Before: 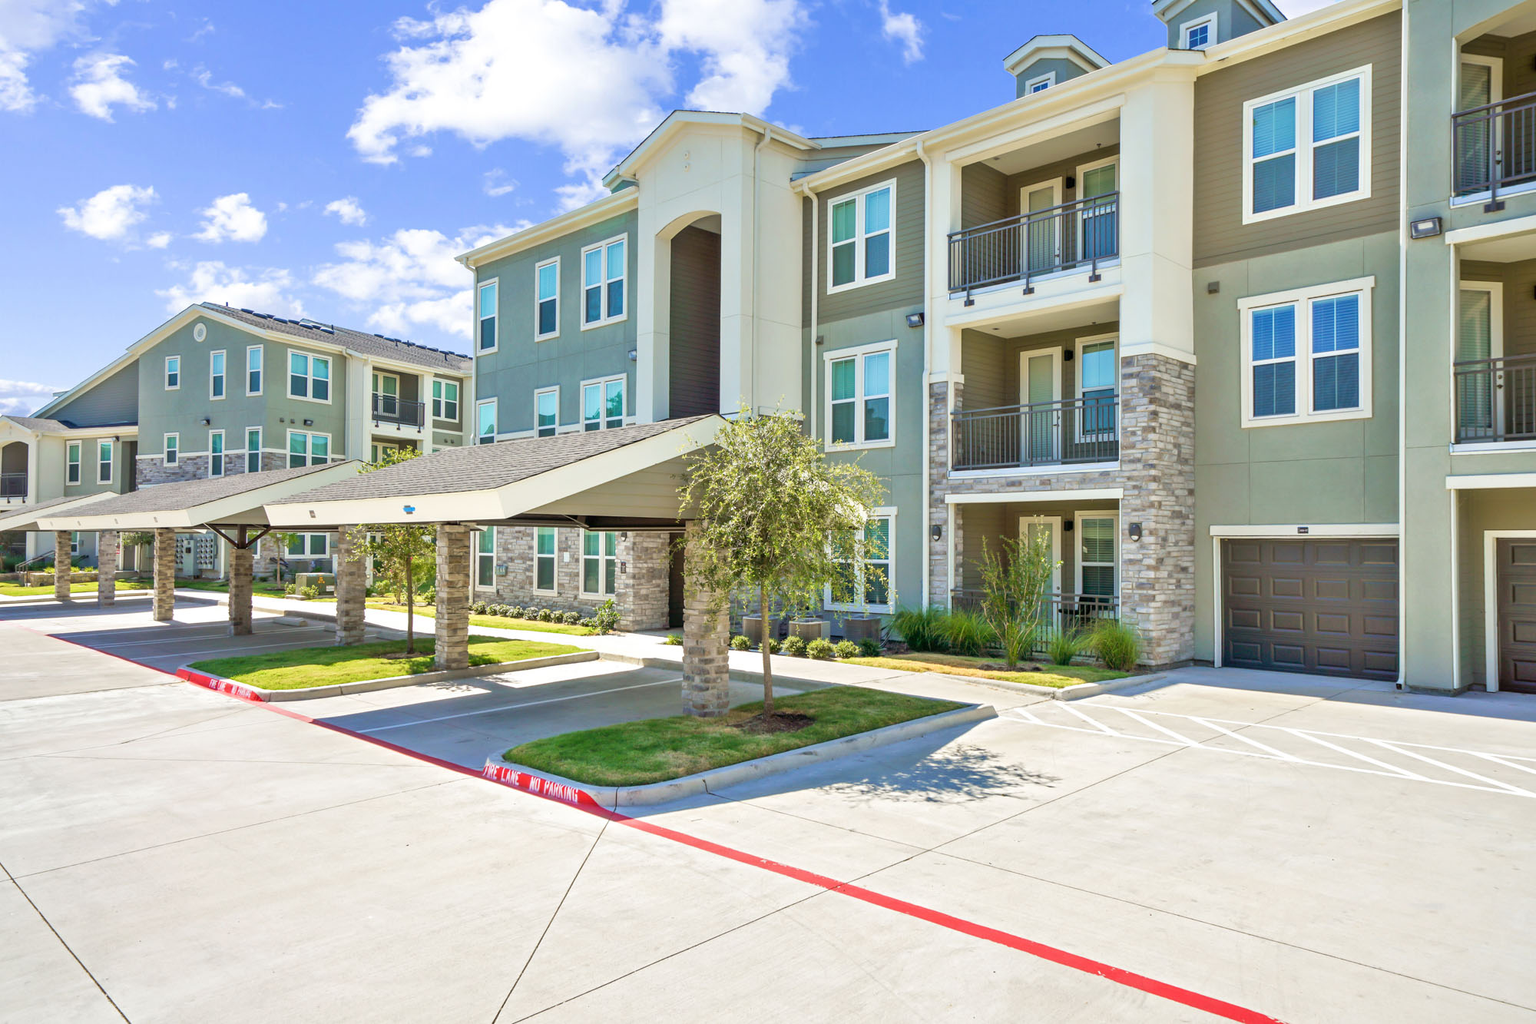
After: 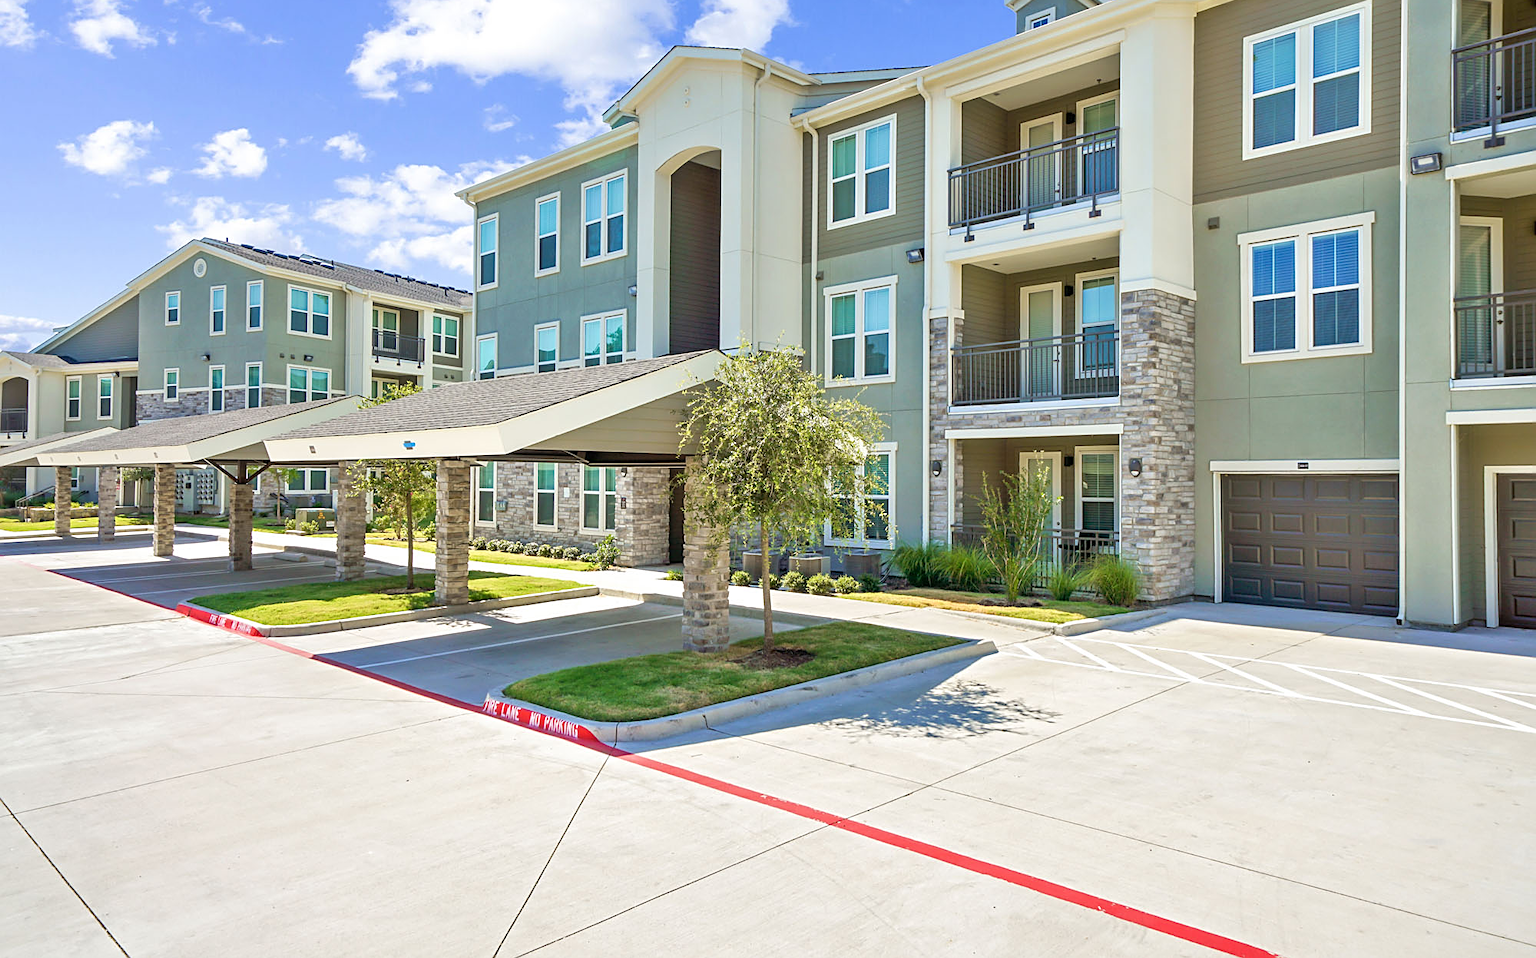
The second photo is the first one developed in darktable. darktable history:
crop and rotate: top 6.332%
sharpen: on, module defaults
